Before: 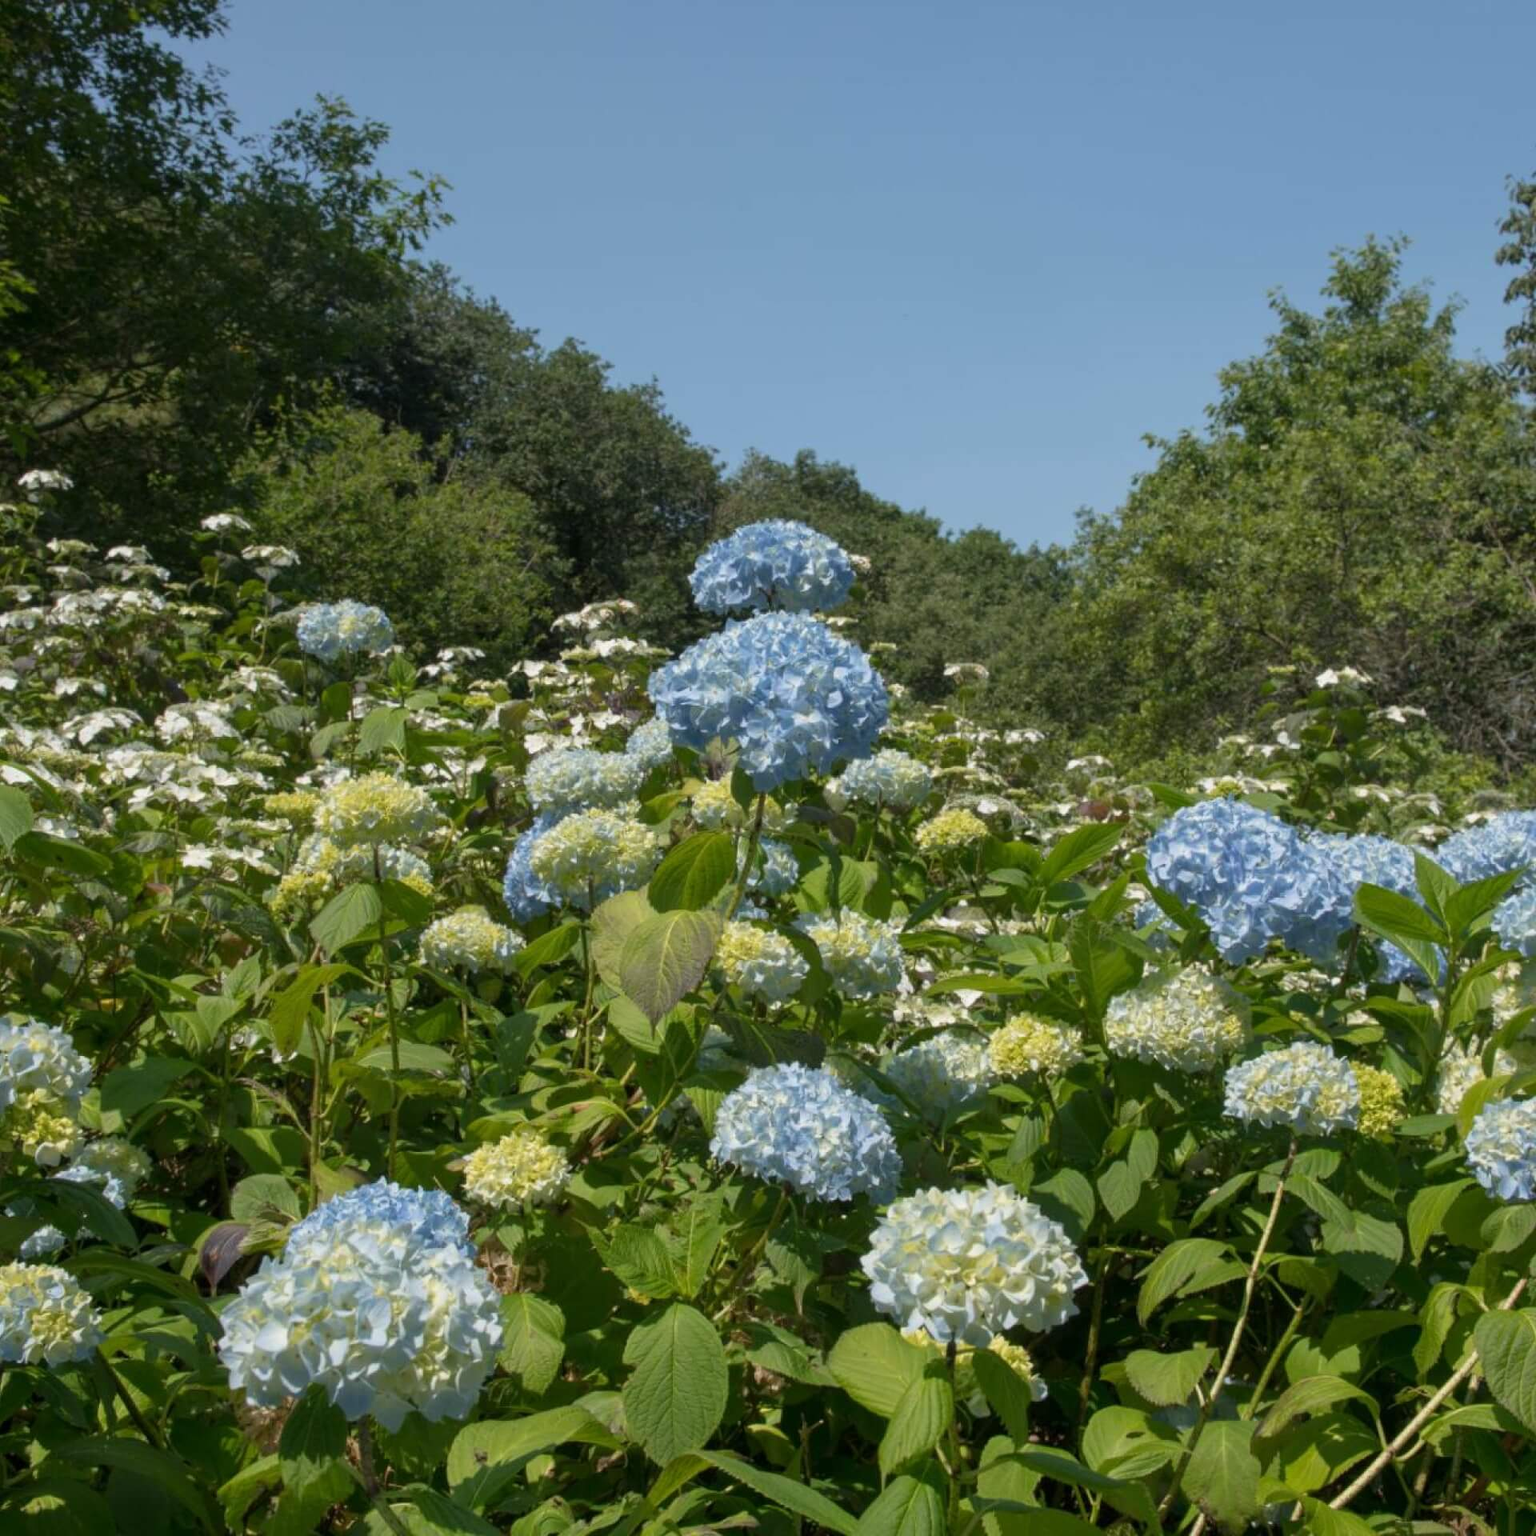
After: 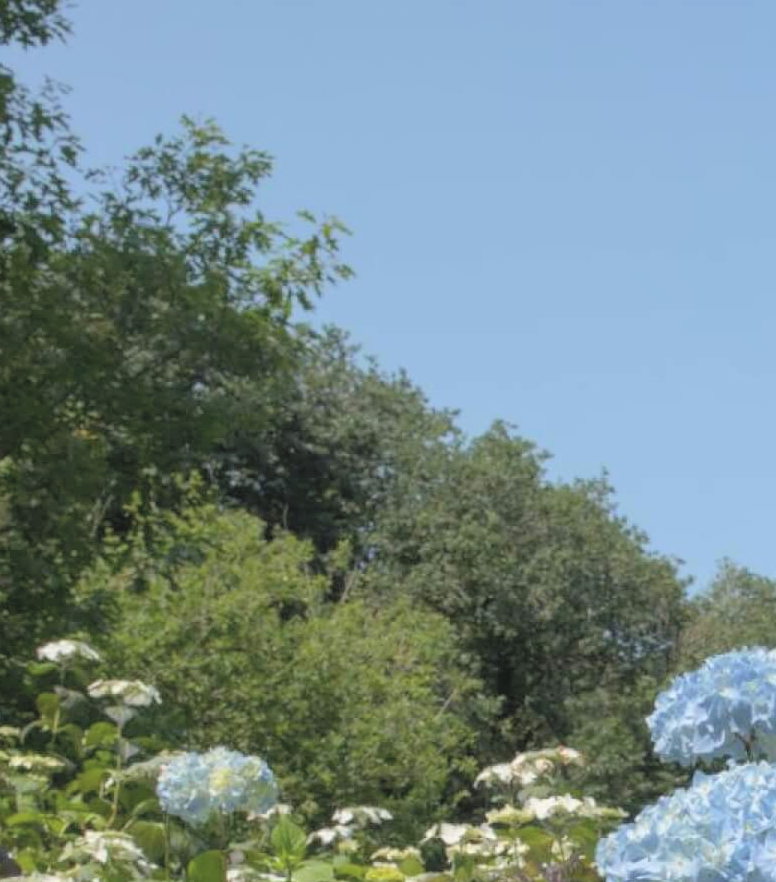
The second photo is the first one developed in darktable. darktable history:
crop and rotate: left 11.163%, top 0.11%, right 48.42%, bottom 53.925%
contrast brightness saturation: brightness 0.274
